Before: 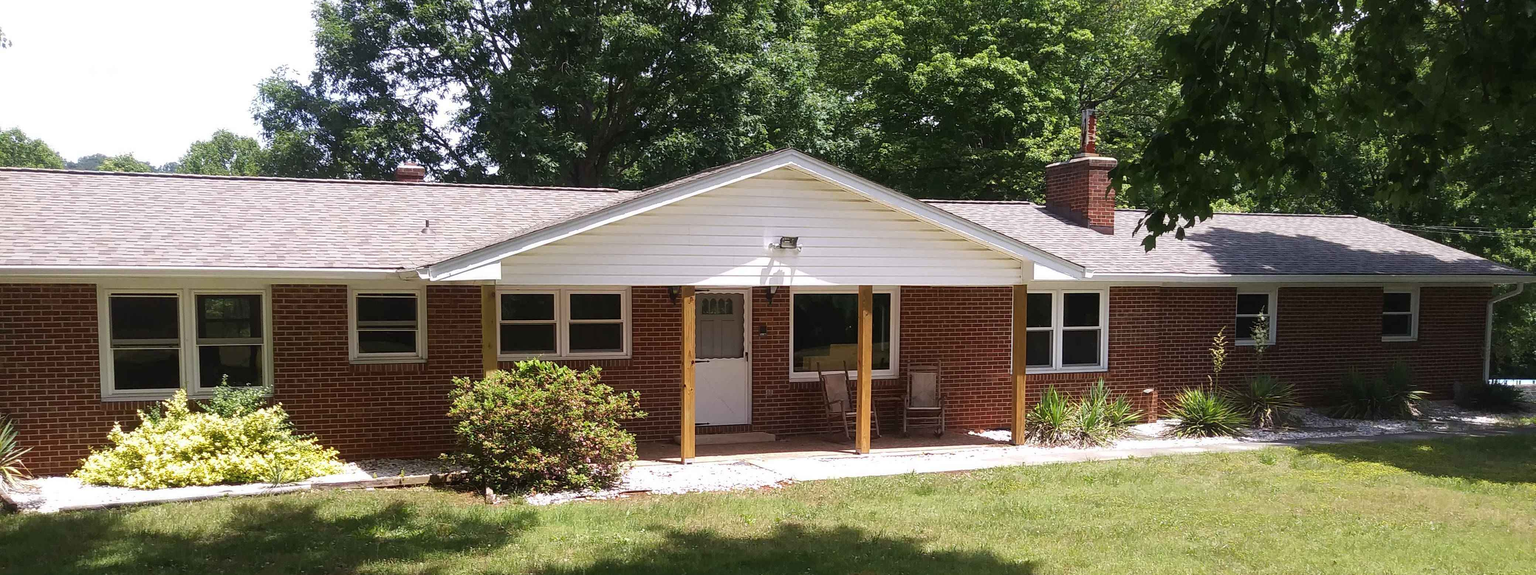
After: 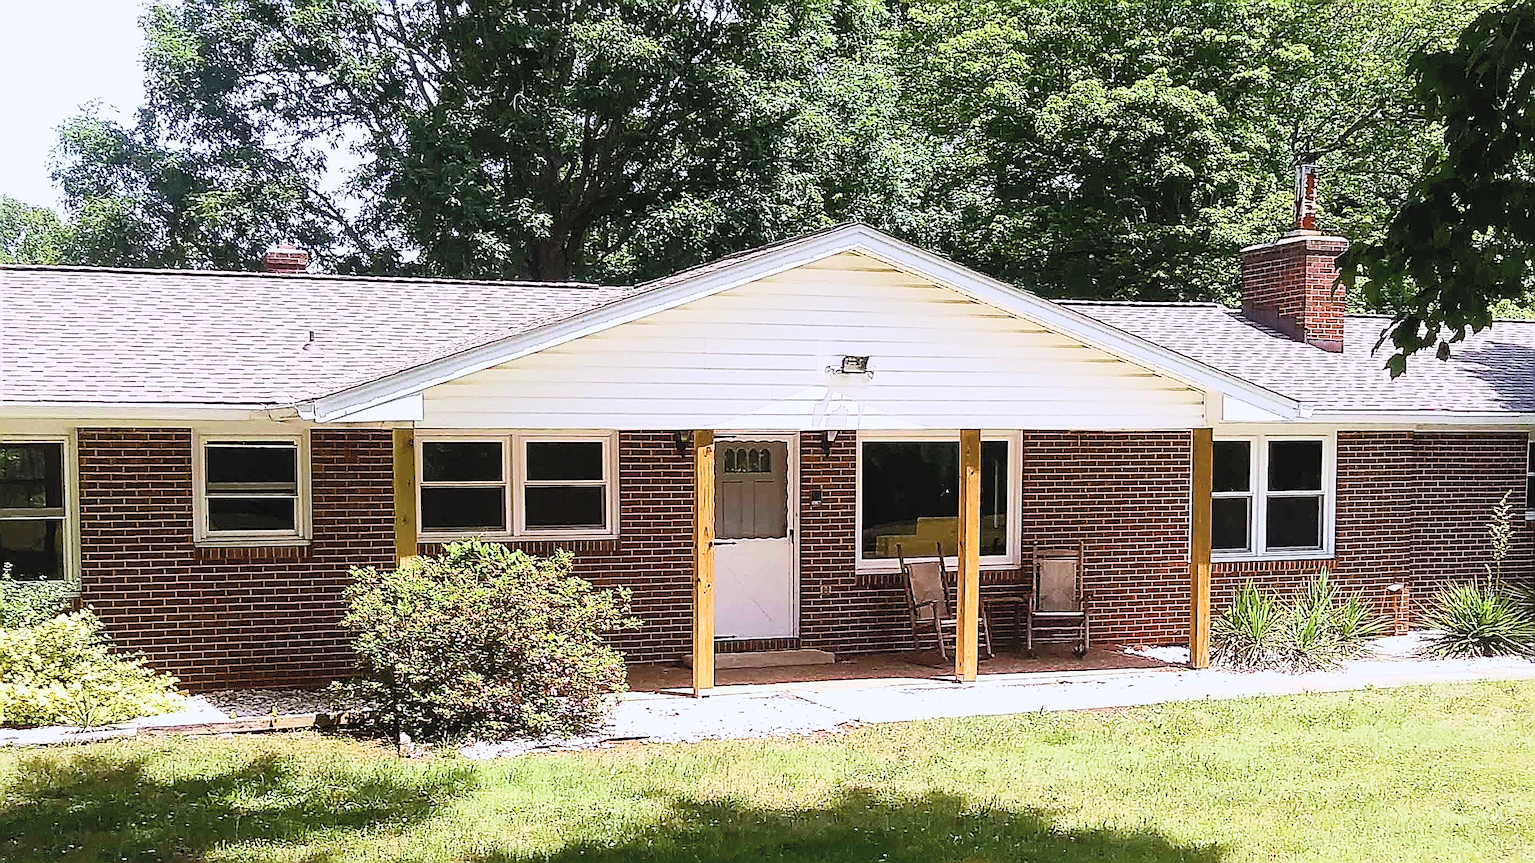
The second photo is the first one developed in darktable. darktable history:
crop and rotate: left 14.333%, right 19.111%
sharpen: amount 1.99
color balance rgb: highlights gain › luminance 16.997%, highlights gain › chroma 2.938%, highlights gain › hue 262.03°, perceptual saturation grading › global saturation 20%, perceptual saturation grading › highlights -24.953%, perceptual saturation grading › shadows 49.239%, global vibrance 20%
filmic rgb: black relative exposure -7.65 EV, white relative exposure 4.56 EV, hardness 3.61
contrast brightness saturation: contrast 0.372, brightness 0.519
